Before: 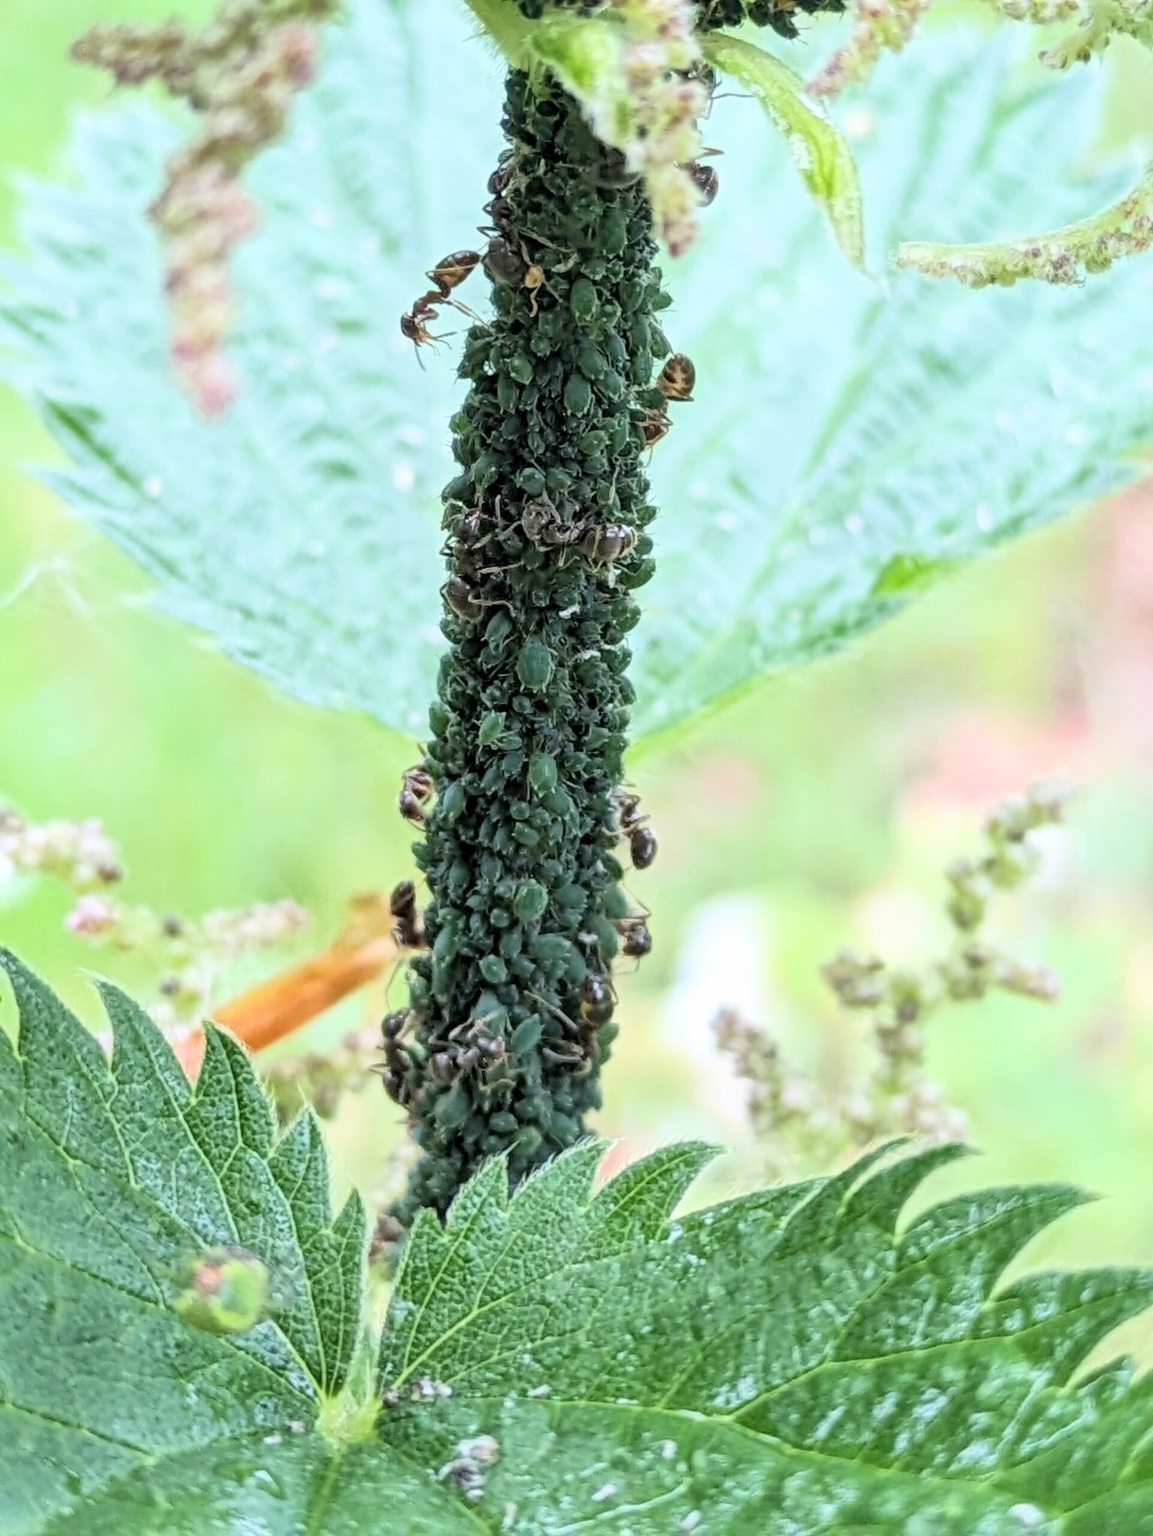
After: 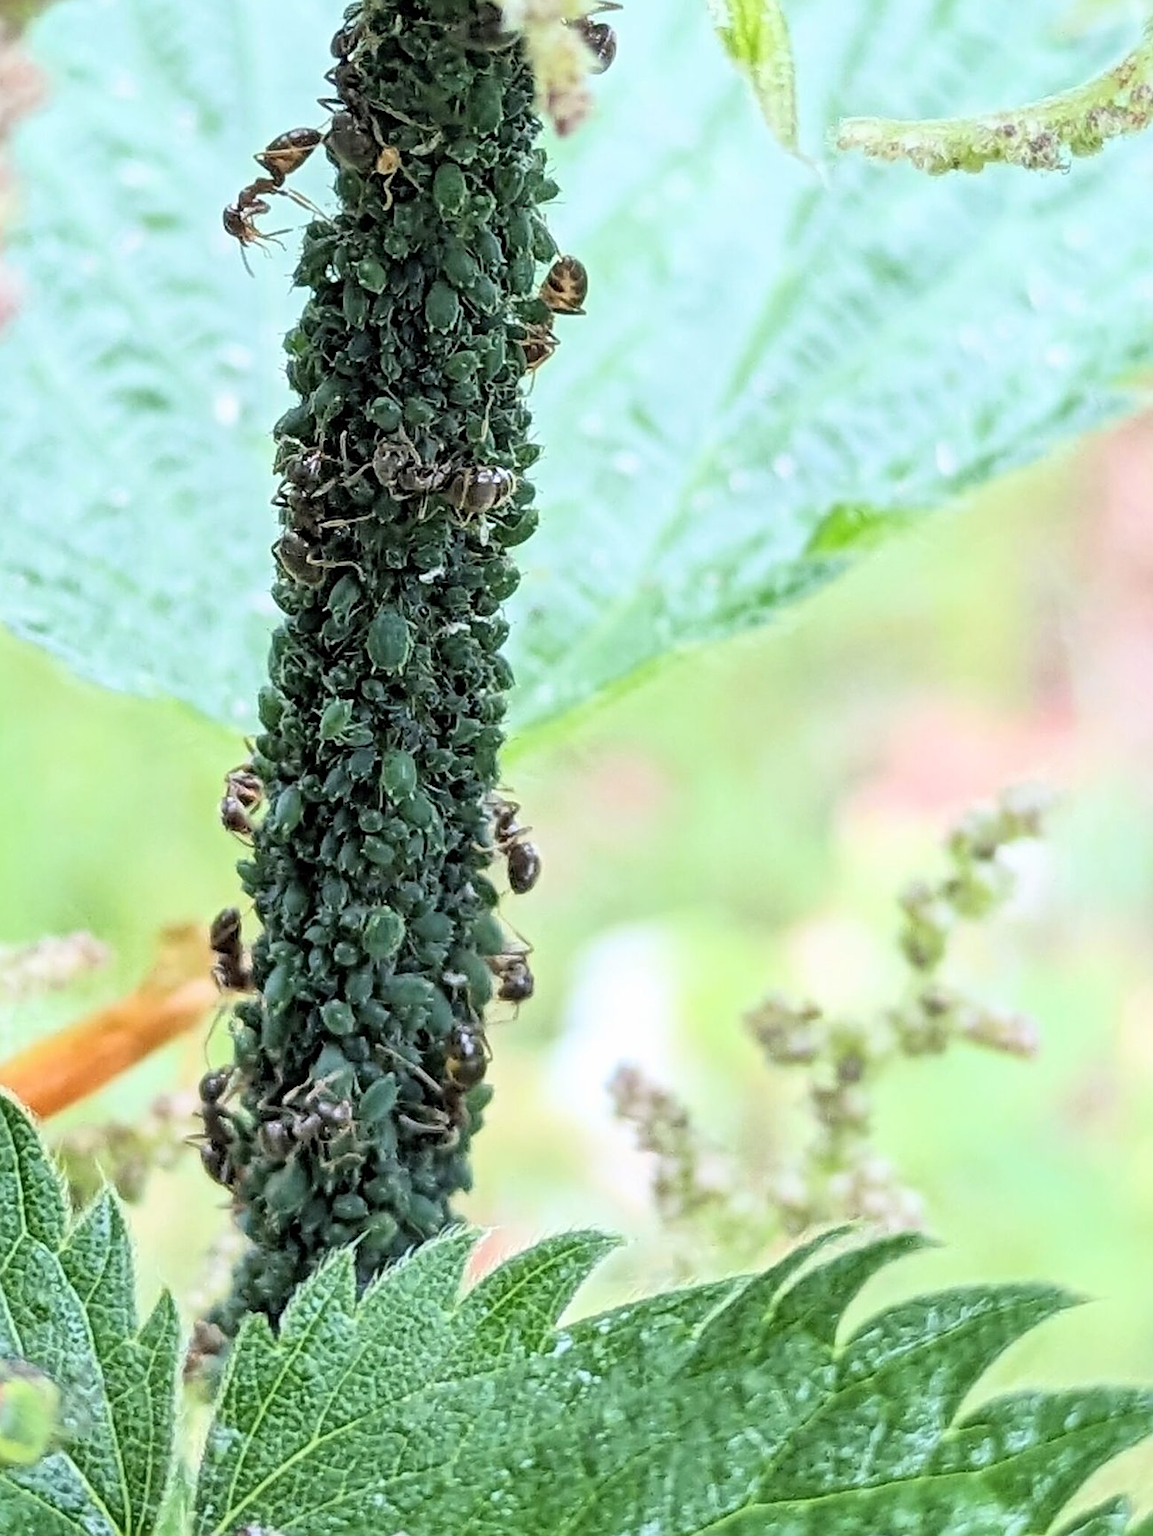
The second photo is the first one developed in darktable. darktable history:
crop: left 19.159%, top 9.58%, bottom 9.58%
sharpen: on, module defaults
